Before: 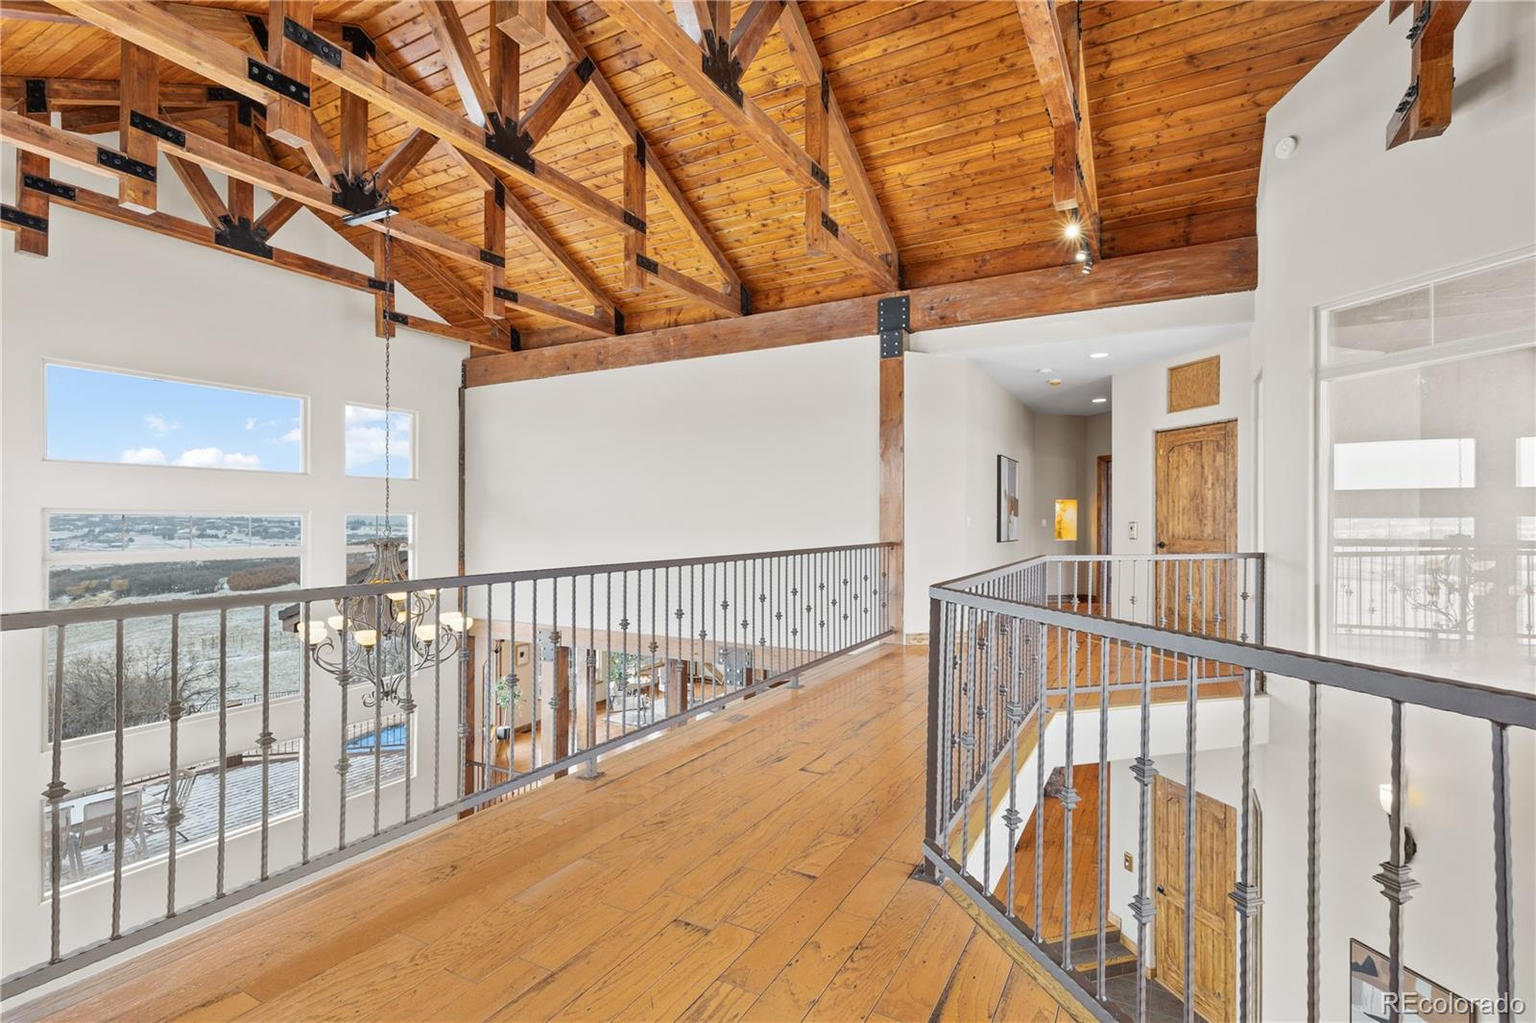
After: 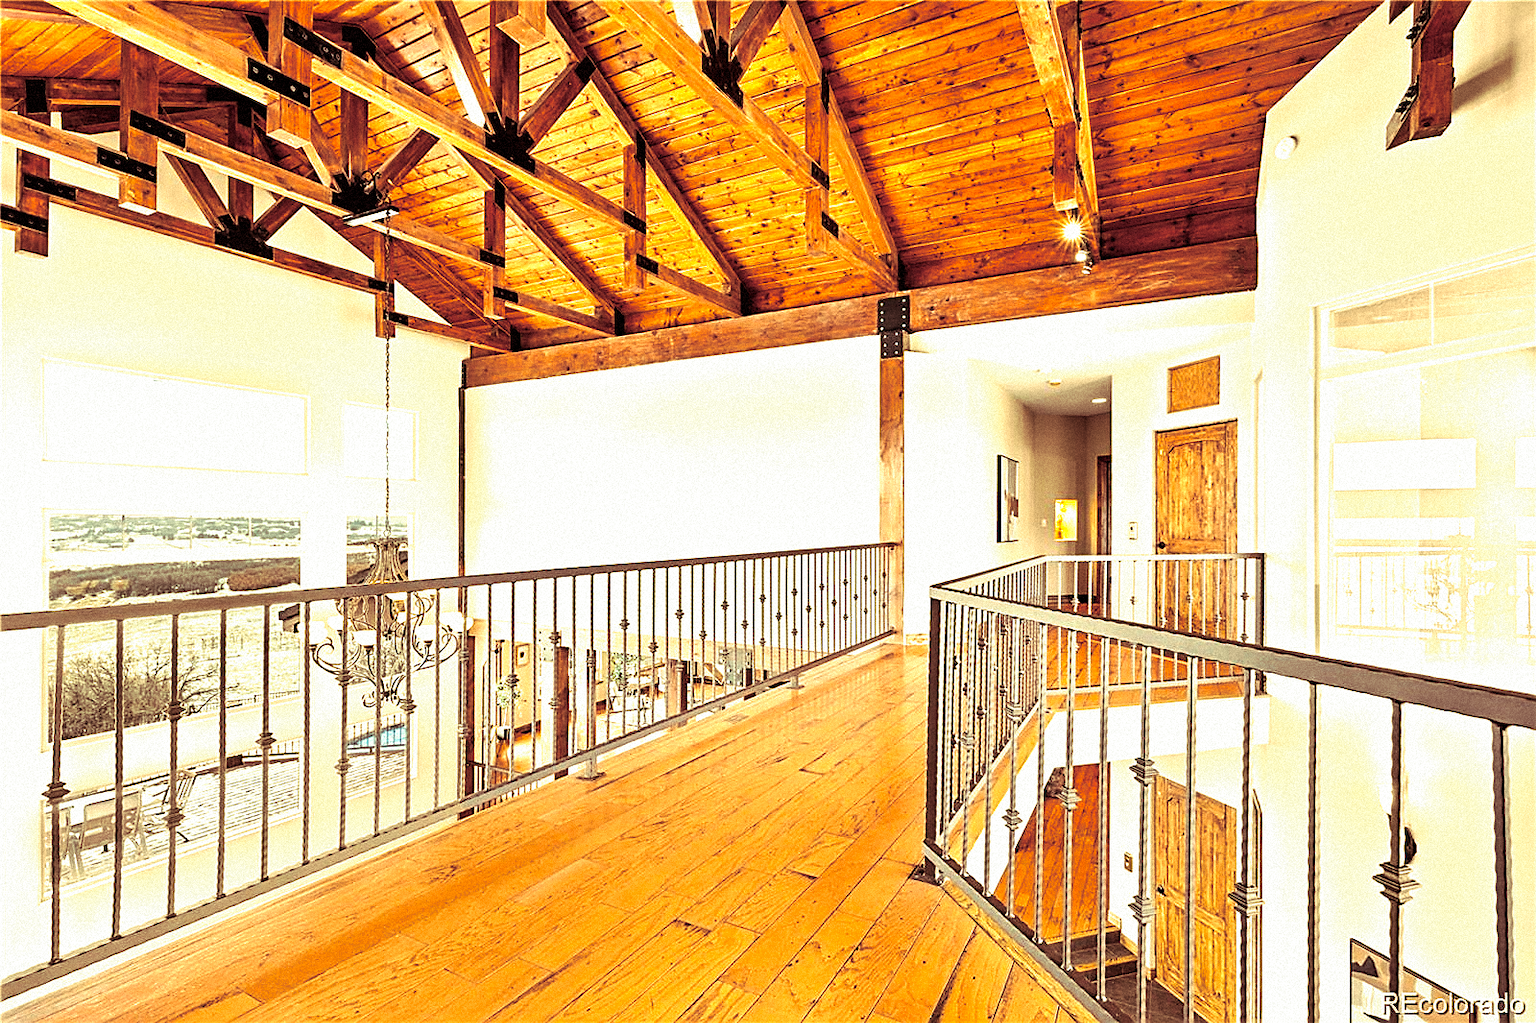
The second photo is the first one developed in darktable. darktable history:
sharpen: amount 0.6
filmic rgb: black relative exposure -8.2 EV, white relative exposure 2.2 EV, threshold 3 EV, hardness 7.11, latitude 85.74%, contrast 1.696, highlights saturation mix -4%, shadows ↔ highlights balance -2.69%, preserve chrominance no, color science v5 (2021), contrast in shadows safe, contrast in highlights safe, enable highlight reconstruction true
grain: mid-tones bias 0%
white balance: red 1.08, blue 0.791
exposure: exposure 0.178 EV, compensate exposure bias true, compensate highlight preservation false
split-toning: on, module defaults
